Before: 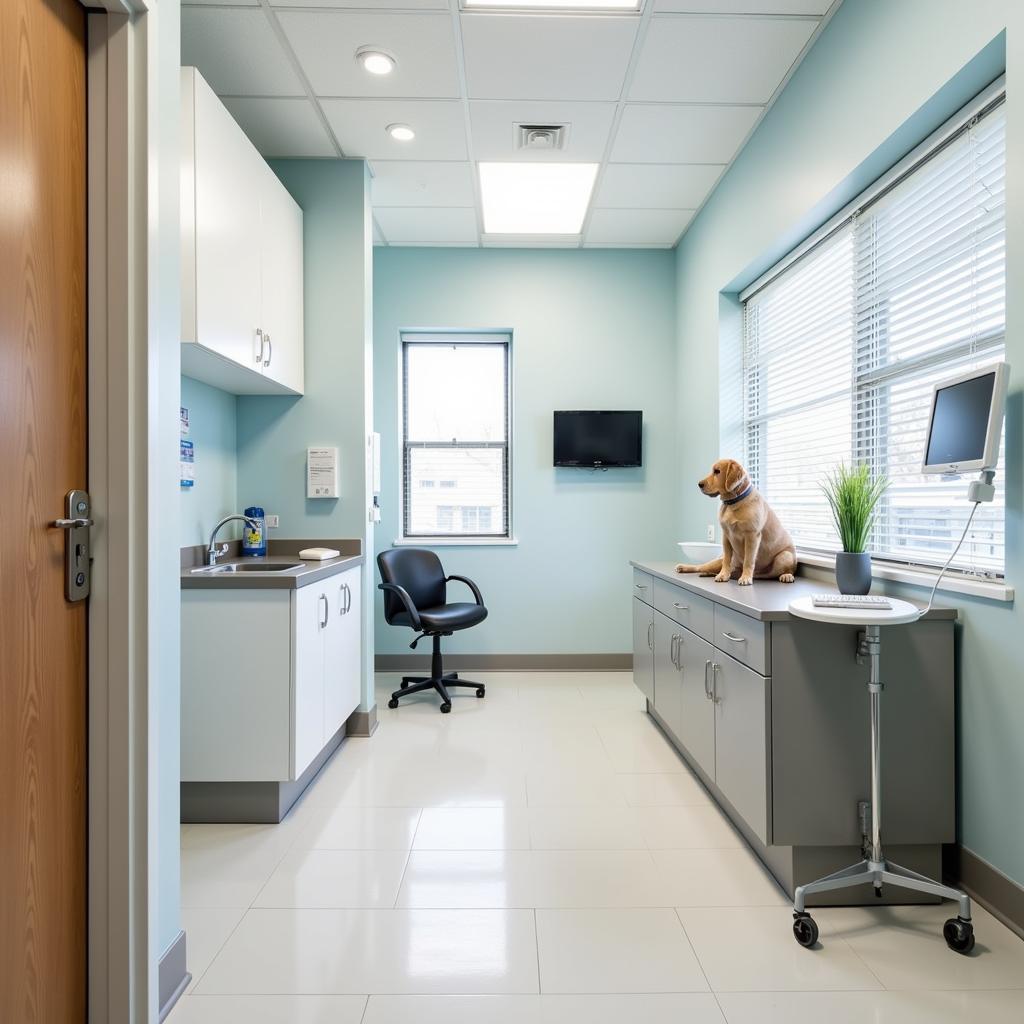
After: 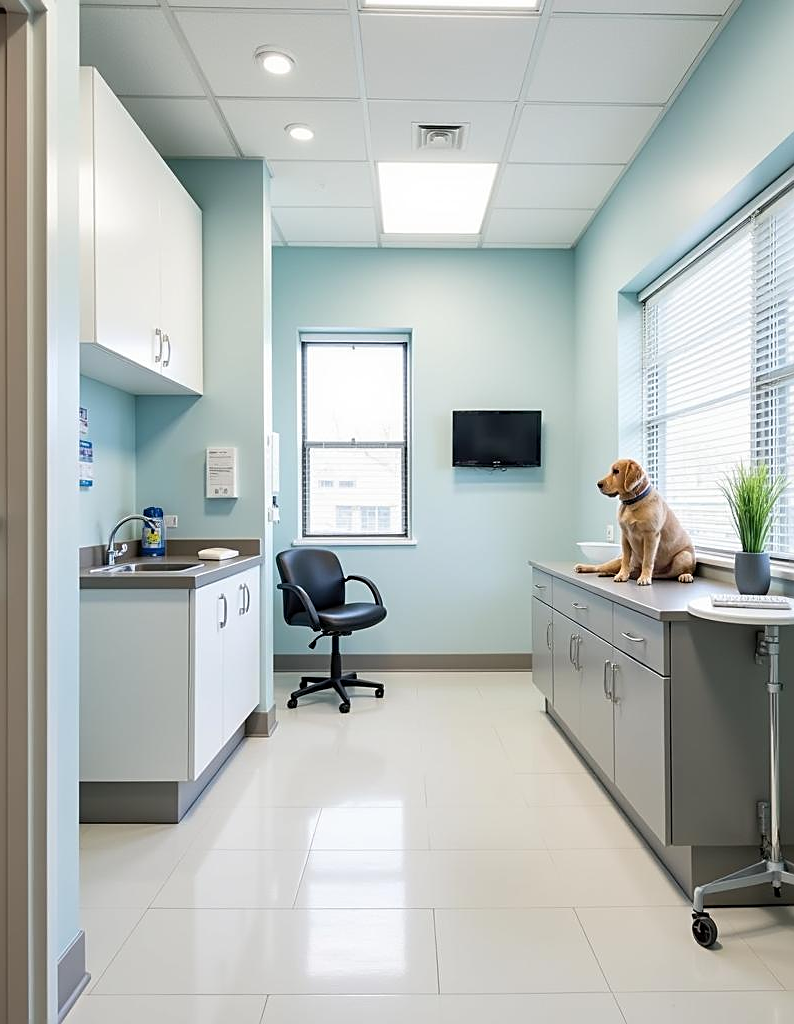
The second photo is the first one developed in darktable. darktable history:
sharpen: on, module defaults
crop: left 9.893%, right 12.52%
